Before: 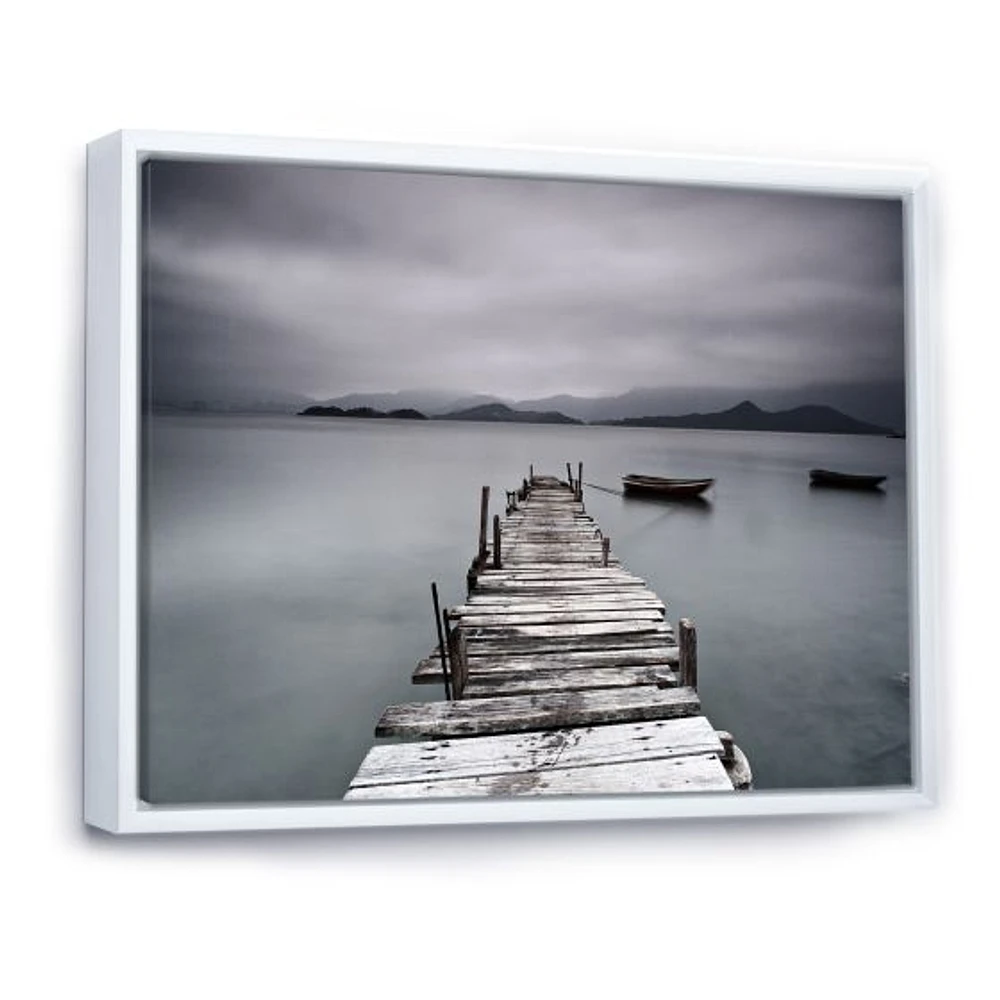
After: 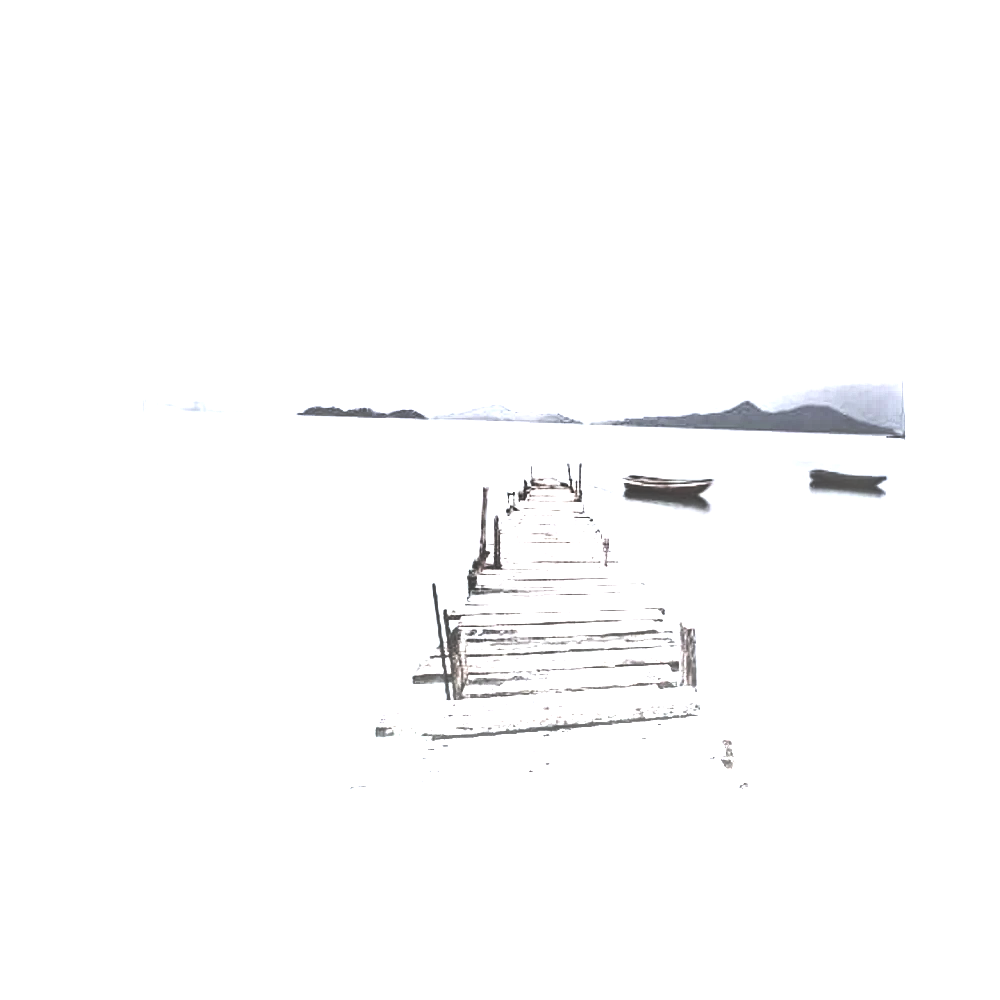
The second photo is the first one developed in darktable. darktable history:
local contrast: on, module defaults
shadows and highlights: shadows -90, highlights 90, soften with gaussian
exposure: black level correction 0.003, exposure 0.383 EV, compensate highlight preservation false
white balance: red 0.976, blue 1.04
rgb curve: curves: ch0 [(0, 0) (0.078, 0.051) (0.929, 0.956) (1, 1)], compensate middle gray true
tone equalizer: -8 EV -0.75 EV, -7 EV -0.7 EV, -6 EV -0.6 EV, -5 EV -0.4 EV, -3 EV 0.4 EV, -2 EV 0.6 EV, -1 EV 0.7 EV, +0 EV 0.75 EV, edges refinement/feathering 500, mask exposure compensation -1.57 EV, preserve details no
